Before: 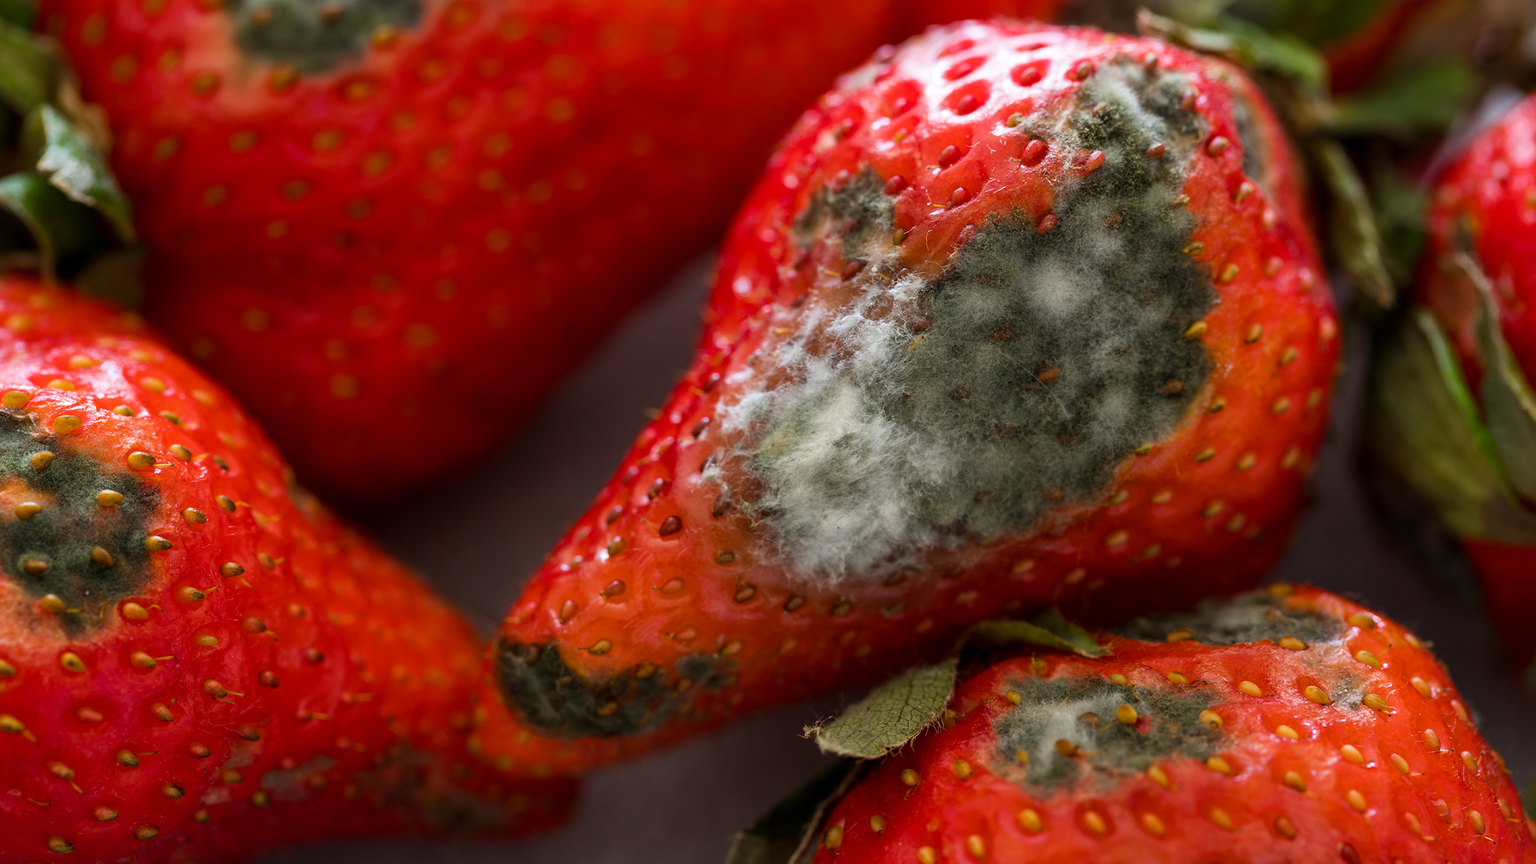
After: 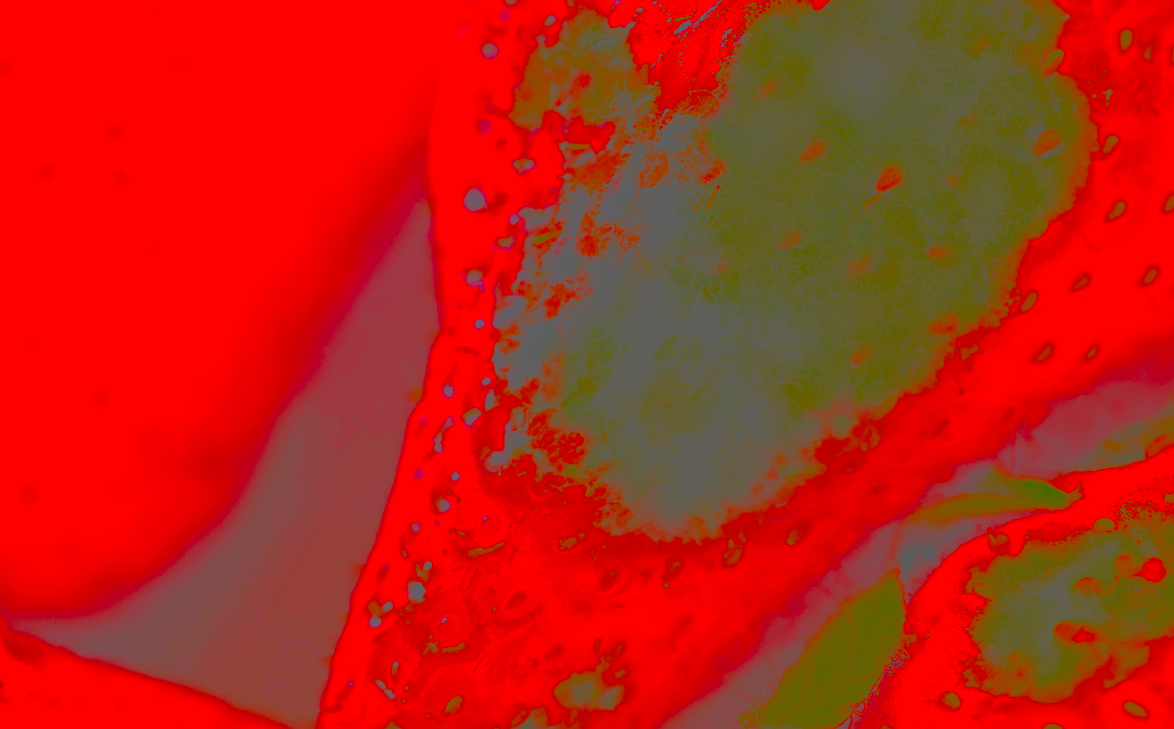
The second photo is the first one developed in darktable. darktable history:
base curve: curves: ch0 [(0, 0) (0.028, 0.03) (0.121, 0.232) (0.46, 0.748) (0.859, 0.968) (1, 1)], preserve colors none
crop and rotate: angle 19.04°, left 6.732%, right 3.726%, bottom 1.086%
local contrast: detail 130%
sharpen: on, module defaults
contrast brightness saturation: contrast -0.986, brightness -0.17, saturation 0.76
exposure: black level correction 0, exposure 1 EV, compensate highlight preservation false
